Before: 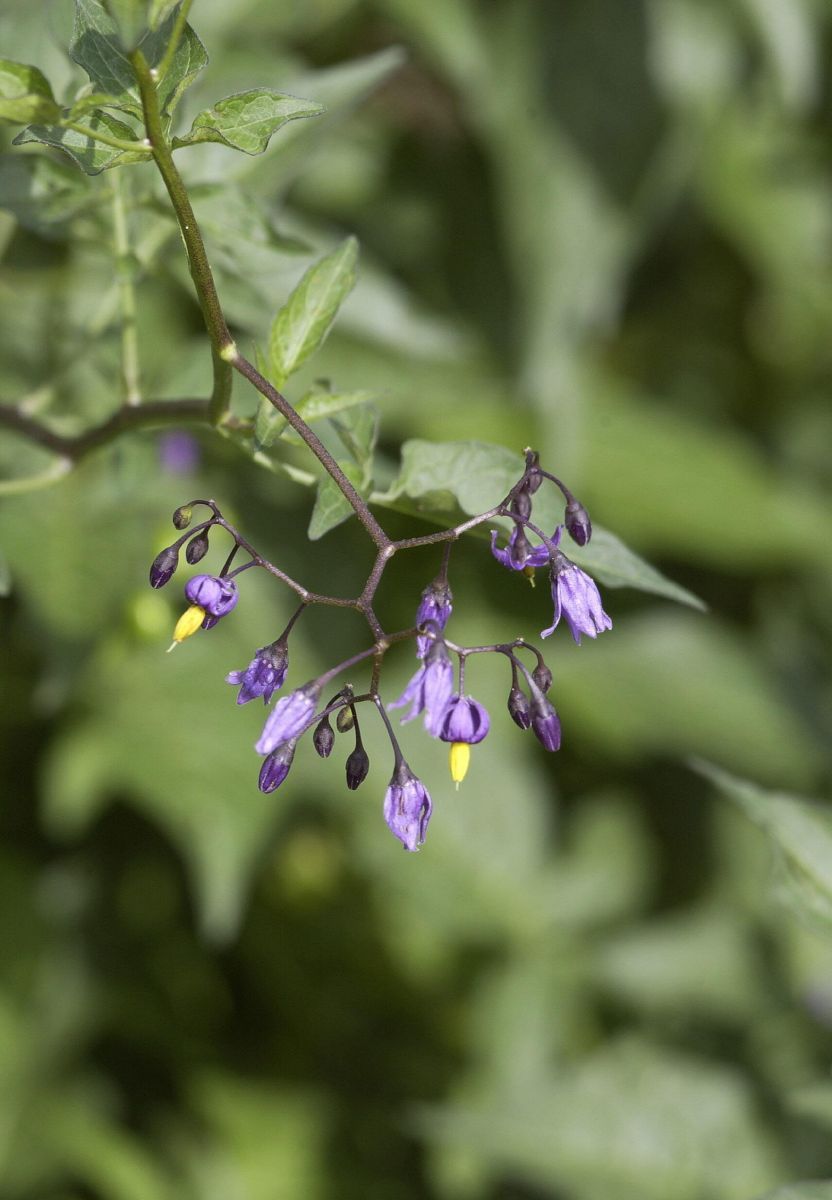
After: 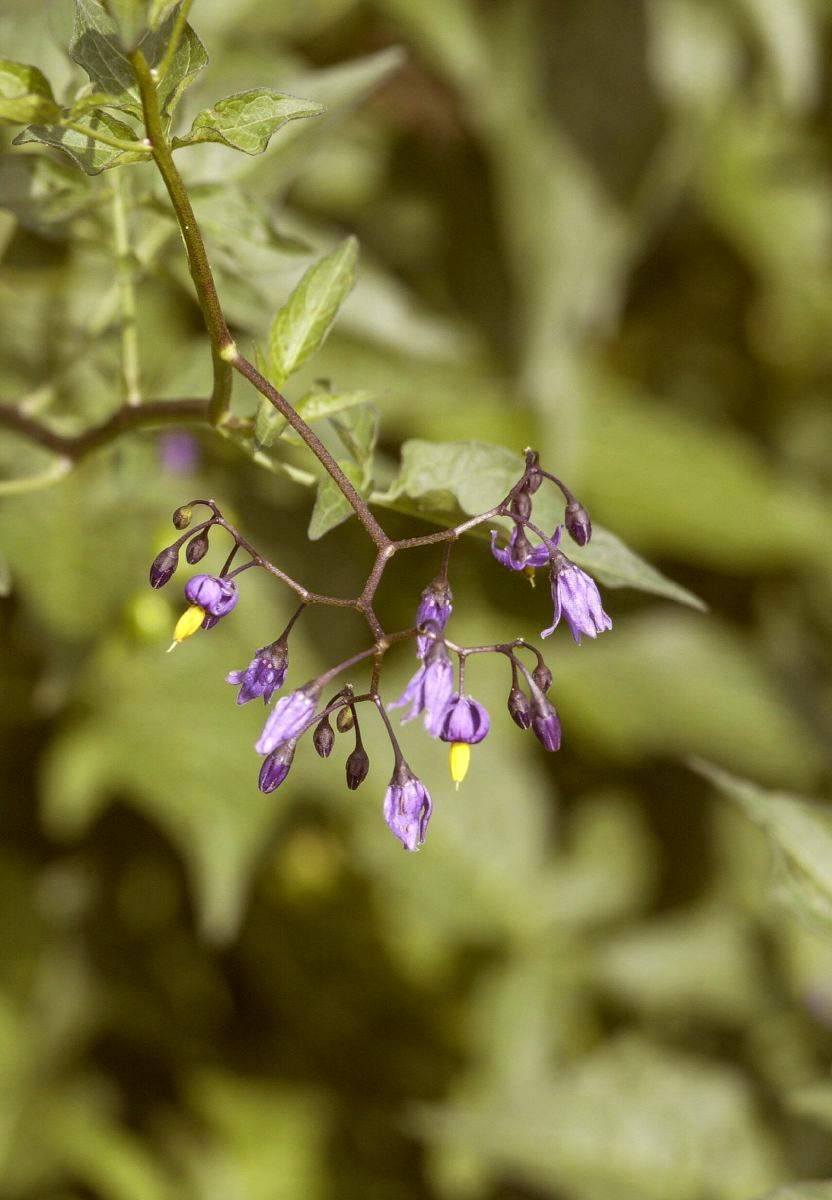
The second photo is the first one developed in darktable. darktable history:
contrast brightness saturation: saturation -0.058
color balance rgb: power › luminance 9.943%, power › chroma 2.815%, power › hue 57.35°, perceptual saturation grading › global saturation 0.517%, global vibrance 15.6%
local contrast: on, module defaults
